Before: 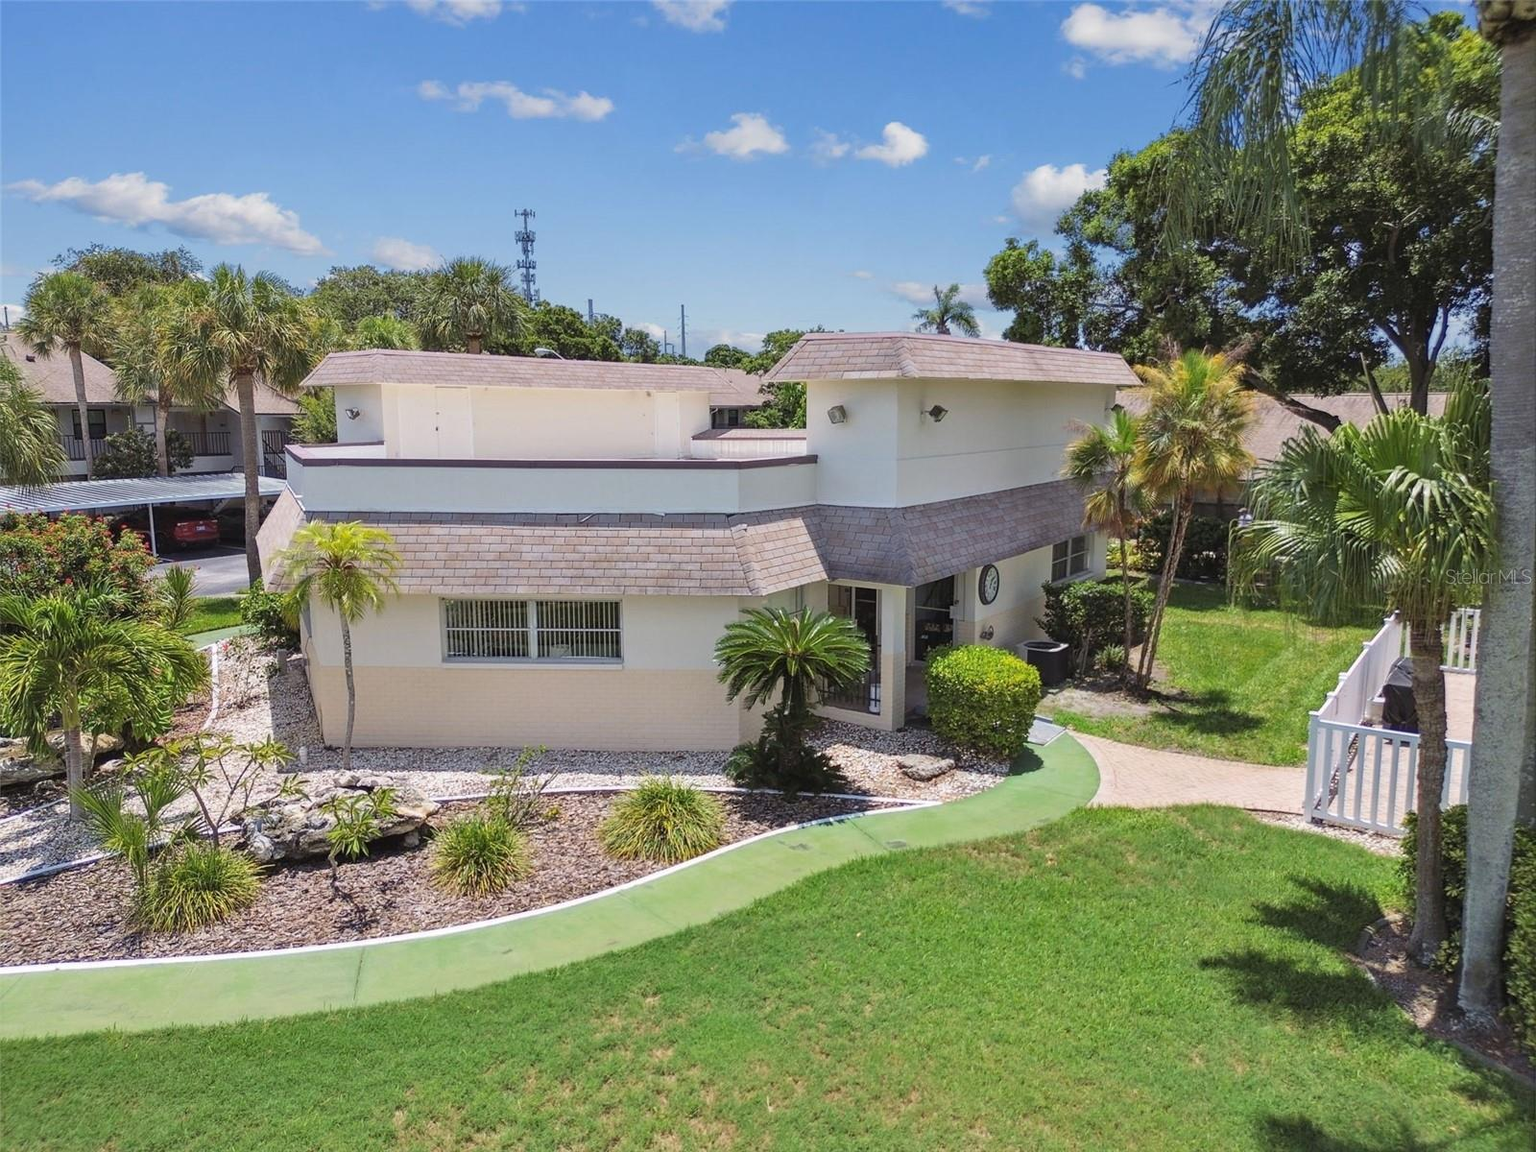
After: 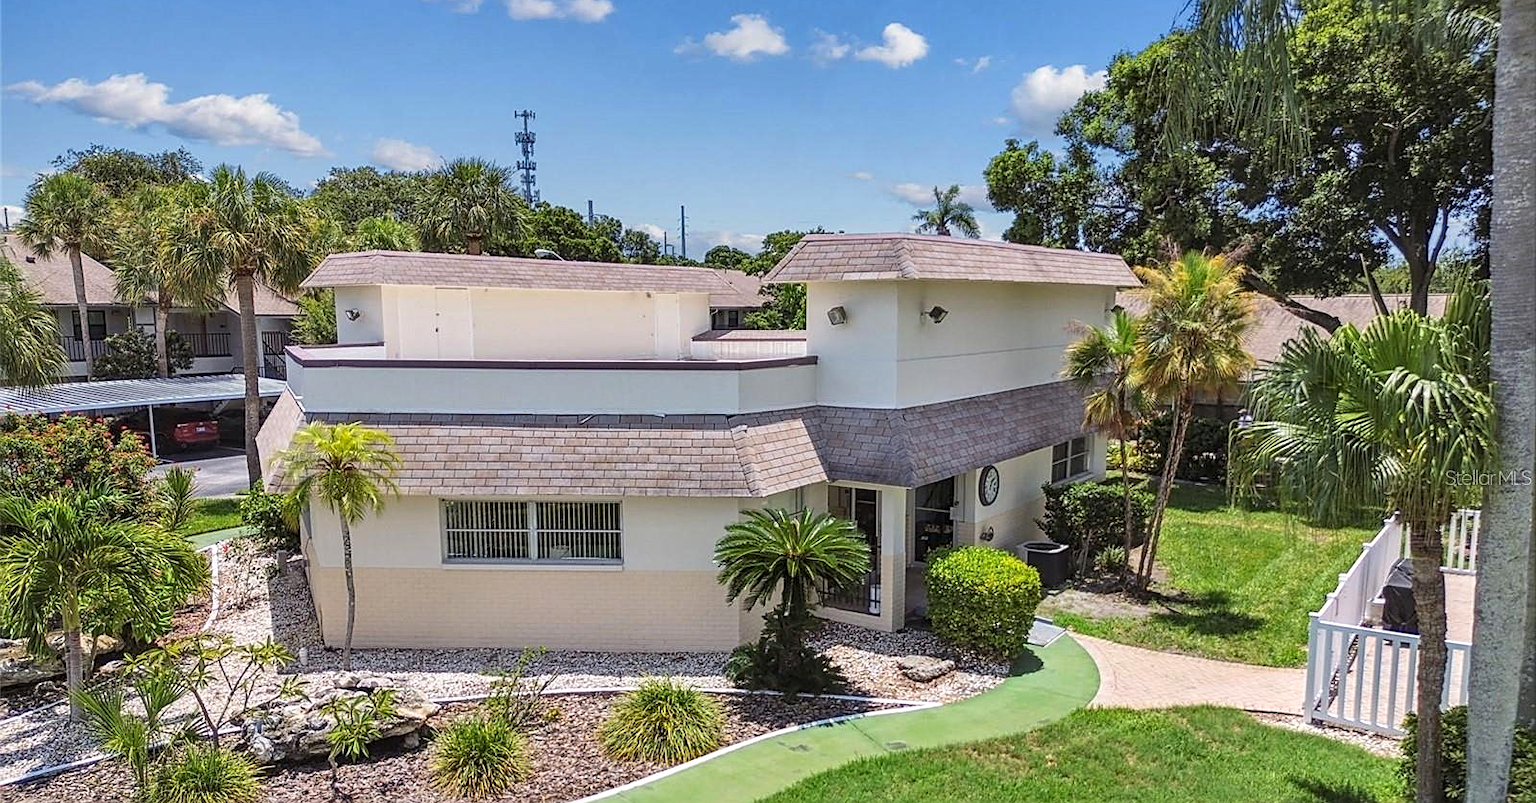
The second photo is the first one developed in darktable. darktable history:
crop and rotate: top 8.662%, bottom 21.523%
local contrast: on, module defaults
sharpen: on, module defaults
shadows and highlights: soften with gaussian
base curve: curves: ch0 [(0, 0) (0.472, 0.455) (1, 1)], preserve colors none
contrast brightness saturation: contrast 0.105, brightness 0.033, saturation 0.089
